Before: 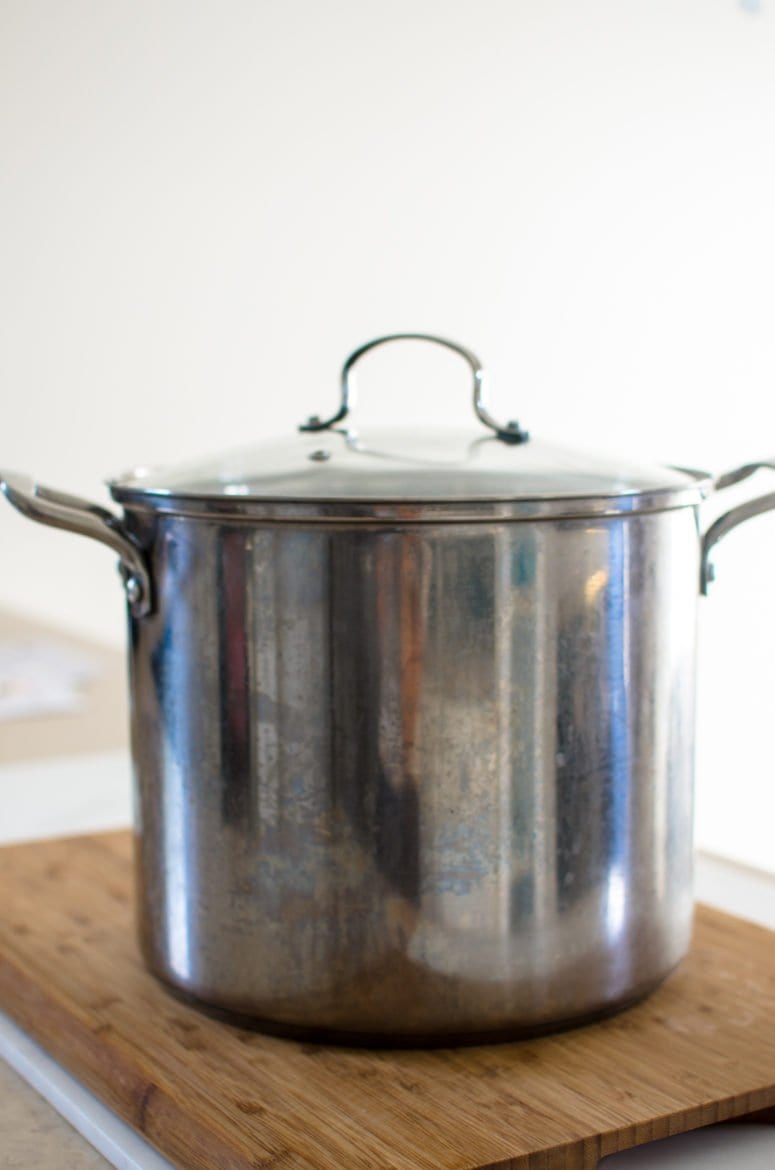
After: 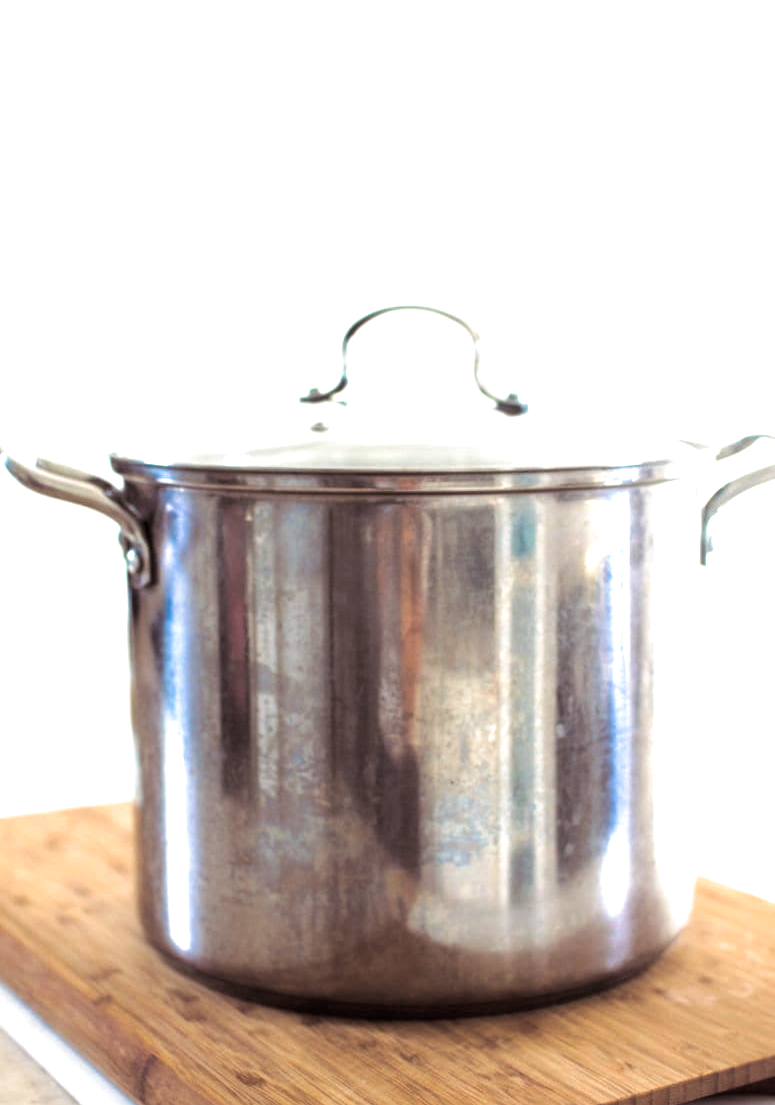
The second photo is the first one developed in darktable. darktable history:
crop and rotate: top 2.479%, bottom 3.018%
split-toning: shadows › saturation 0.24, highlights › hue 54°, highlights › saturation 0.24
exposure: black level correction 0, exposure 1.2 EV, compensate highlight preservation false
